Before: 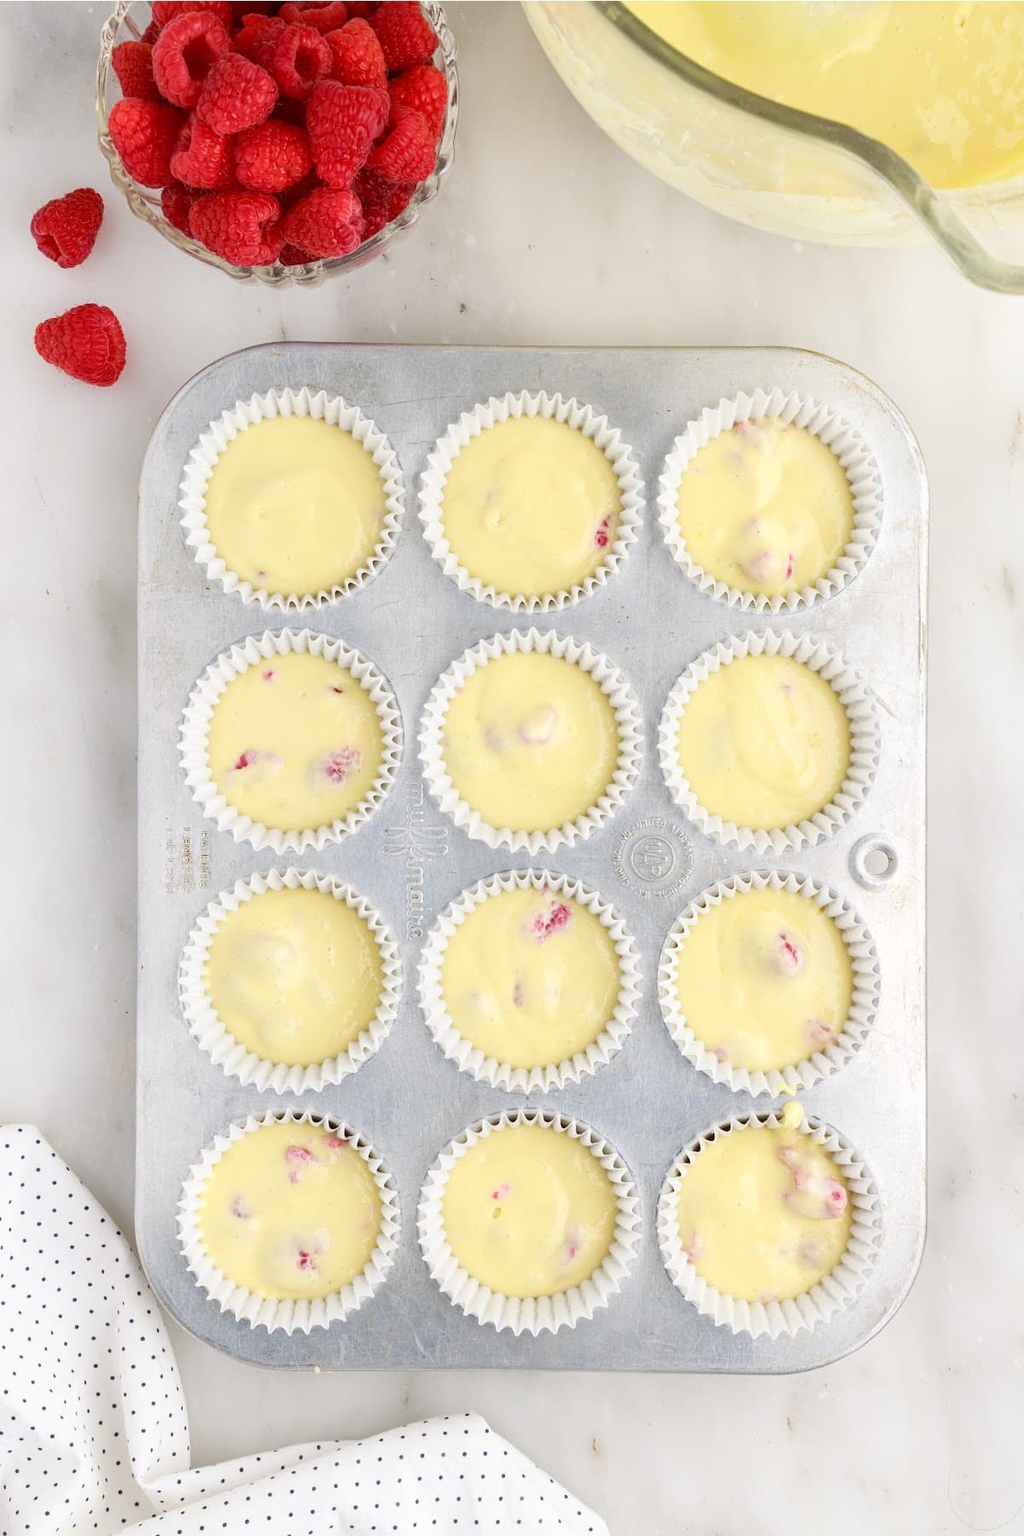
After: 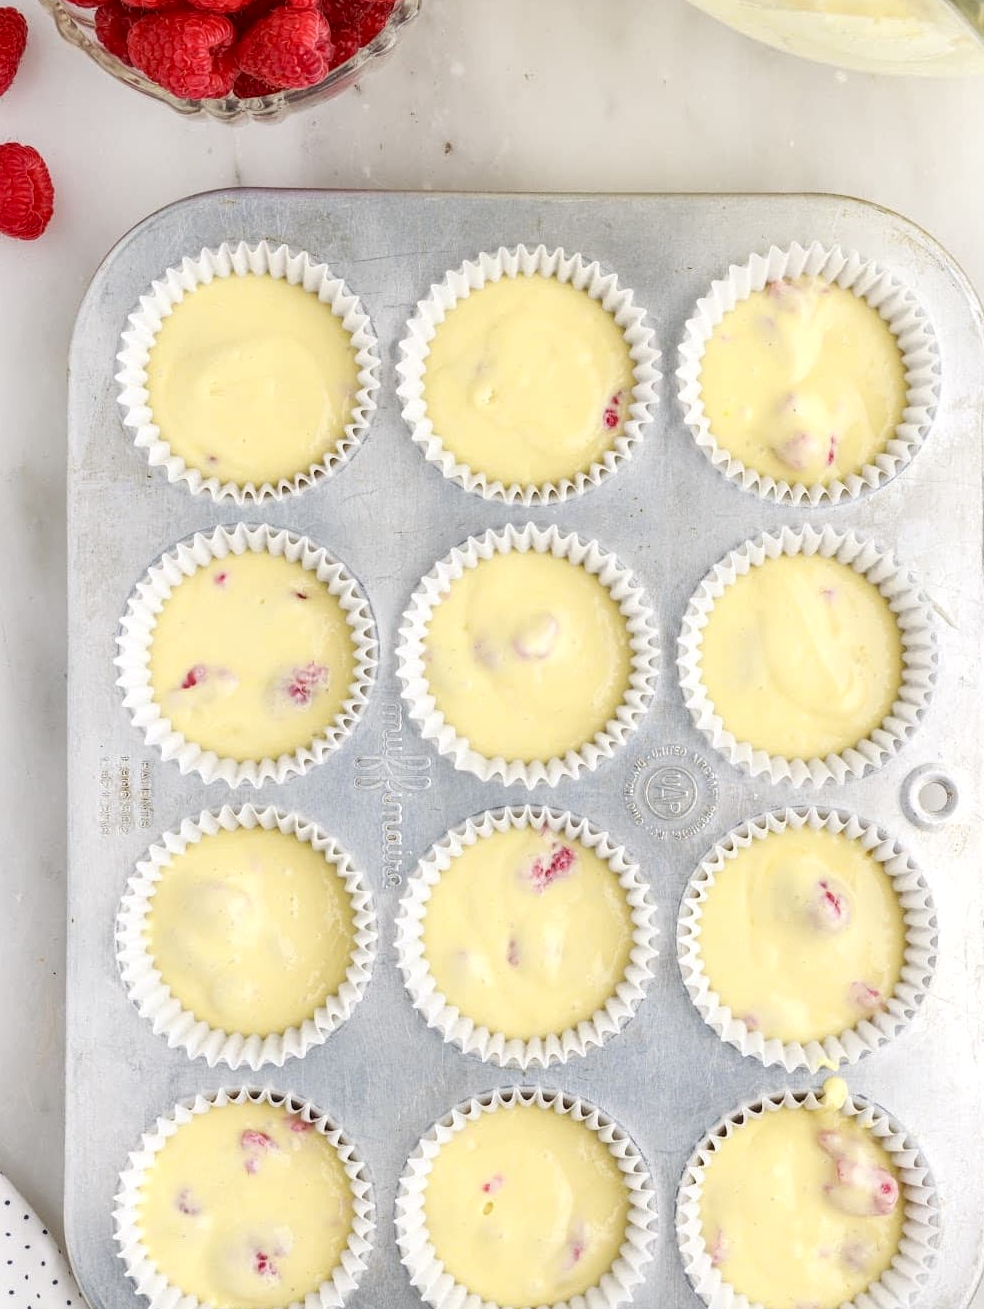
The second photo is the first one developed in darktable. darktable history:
local contrast: on, module defaults
crop: left 7.856%, top 11.836%, right 10.12%, bottom 15.387%
